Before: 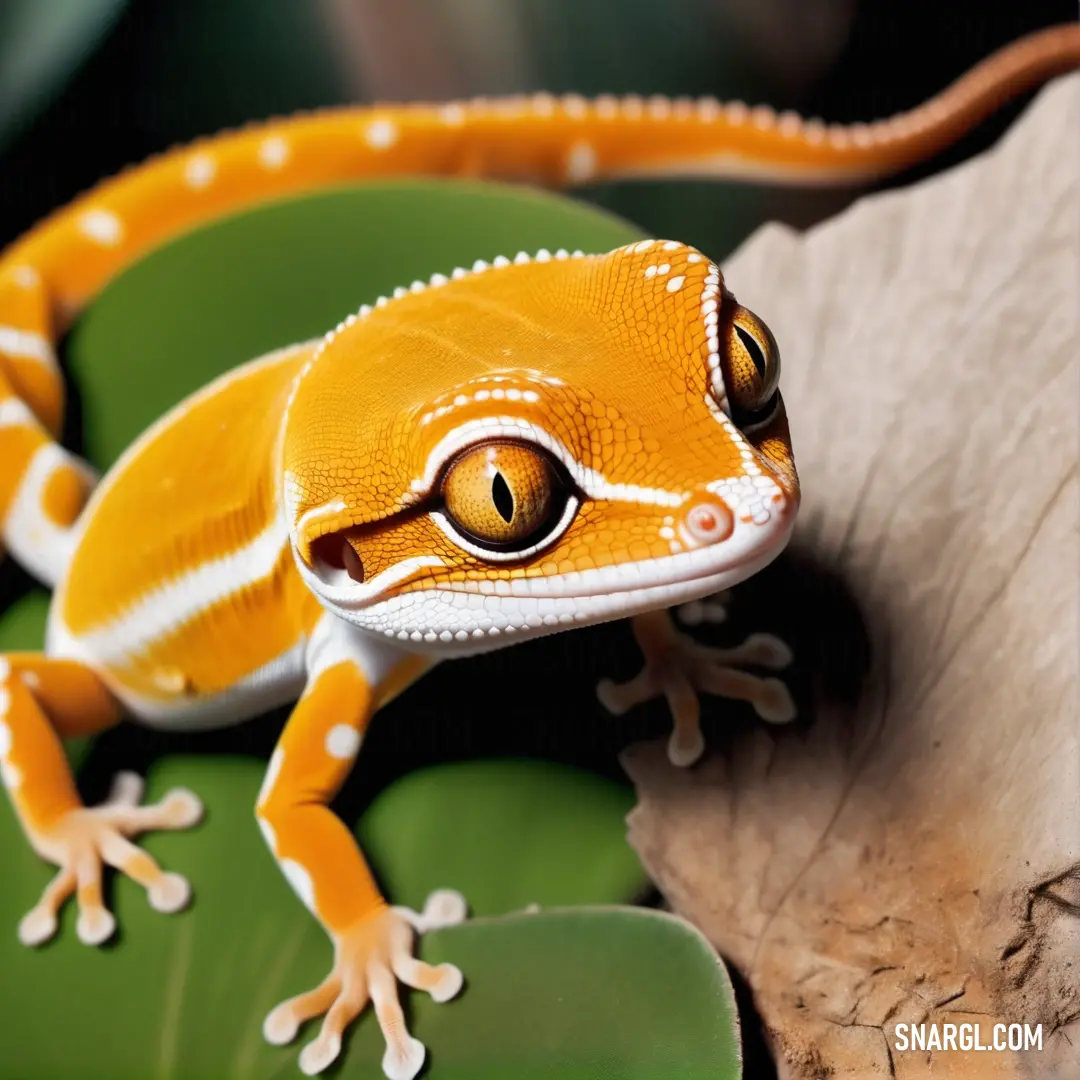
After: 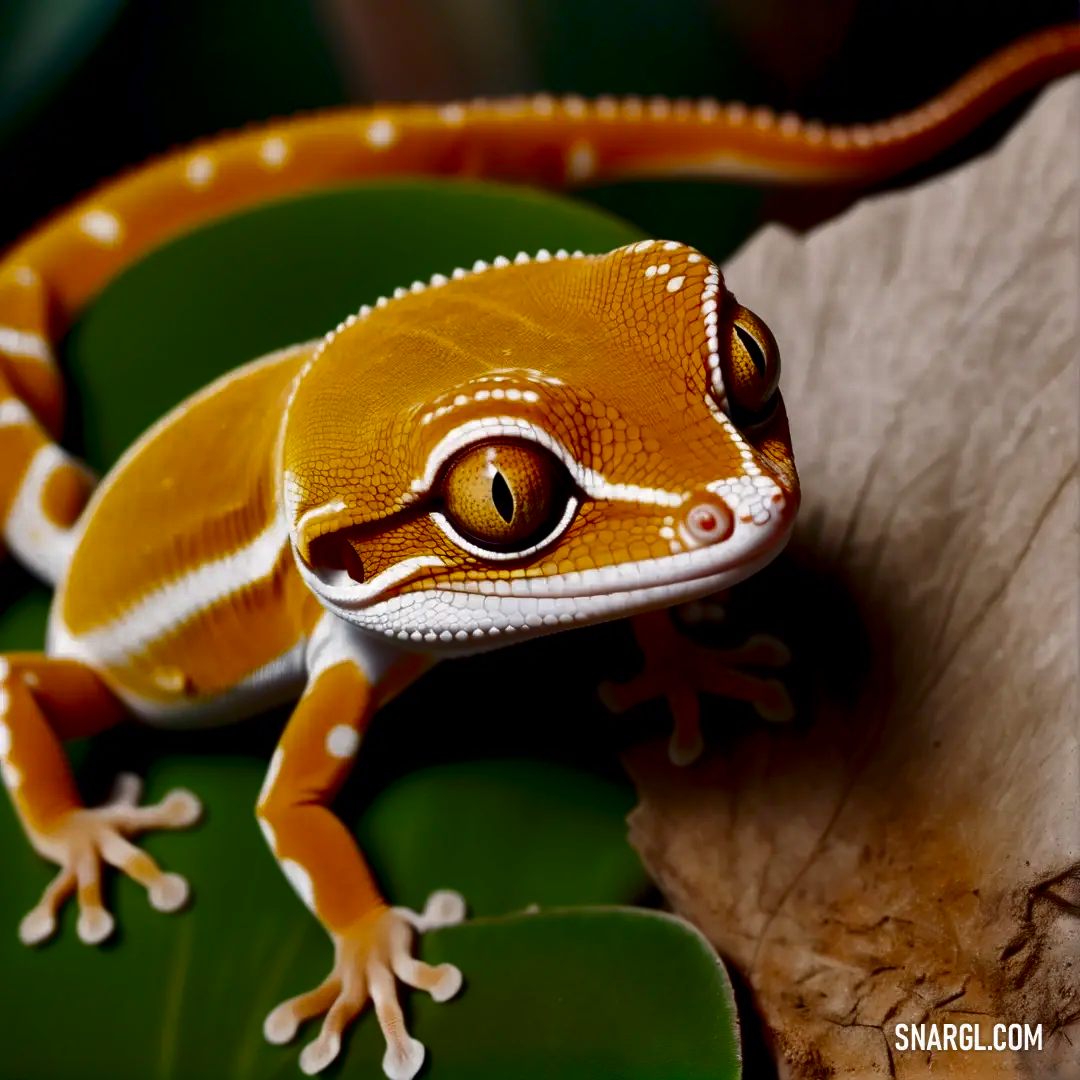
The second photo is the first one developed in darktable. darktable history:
color balance rgb: shadows lift › chroma 1.83%, shadows lift › hue 263.52°, highlights gain › chroma 0.264%, highlights gain › hue 331.74°, perceptual saturation grading › global saturation 20%, perceptual saturation grading › highlights -25.627%, perceptual saturation grading › shadows 24.431%, global vibrance 20%
contrast brightness saturation: brightness -0.508
